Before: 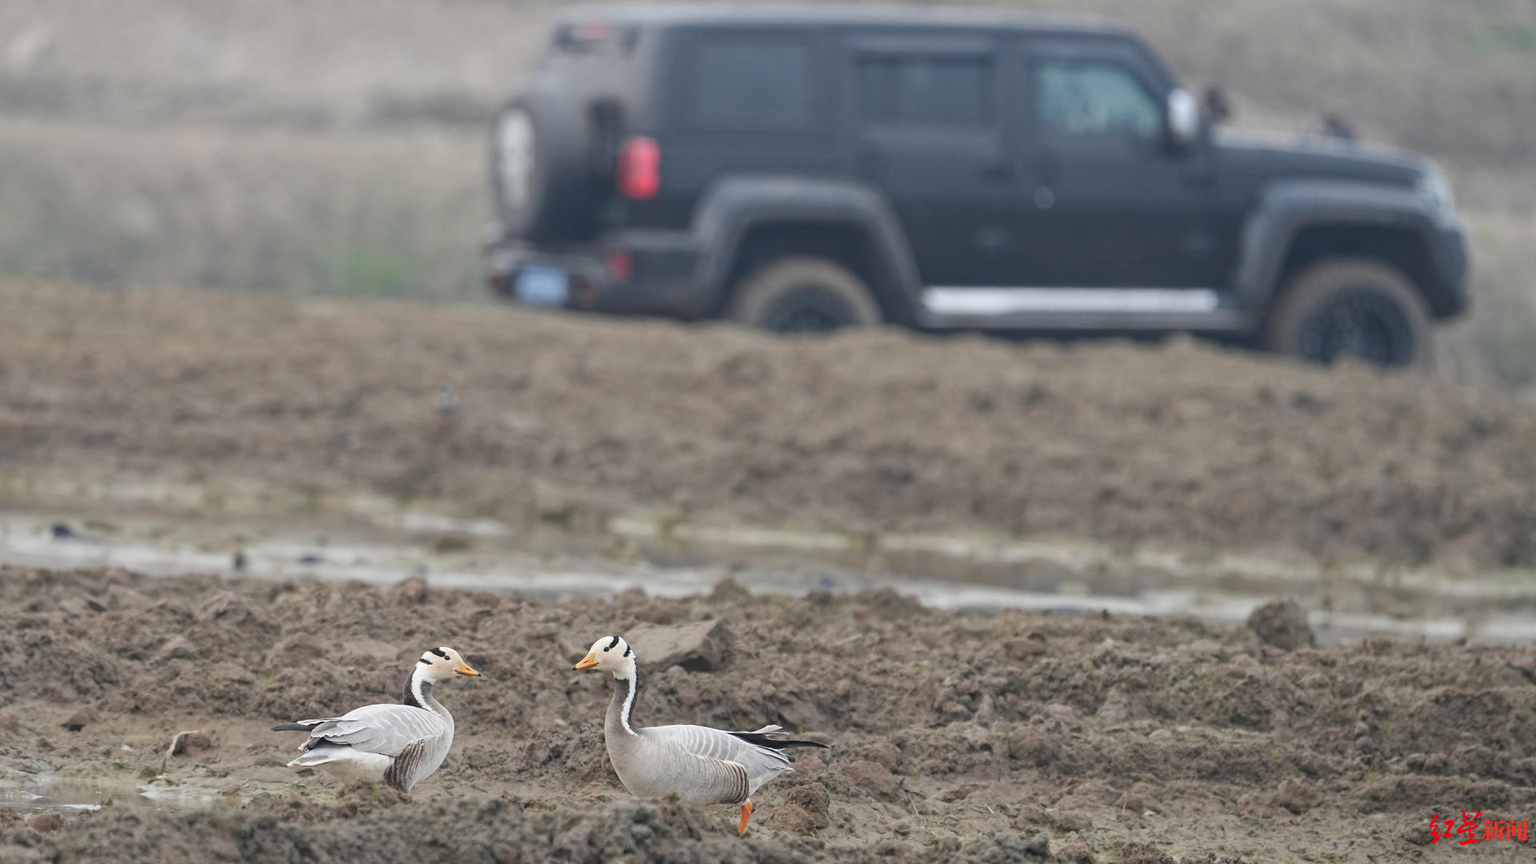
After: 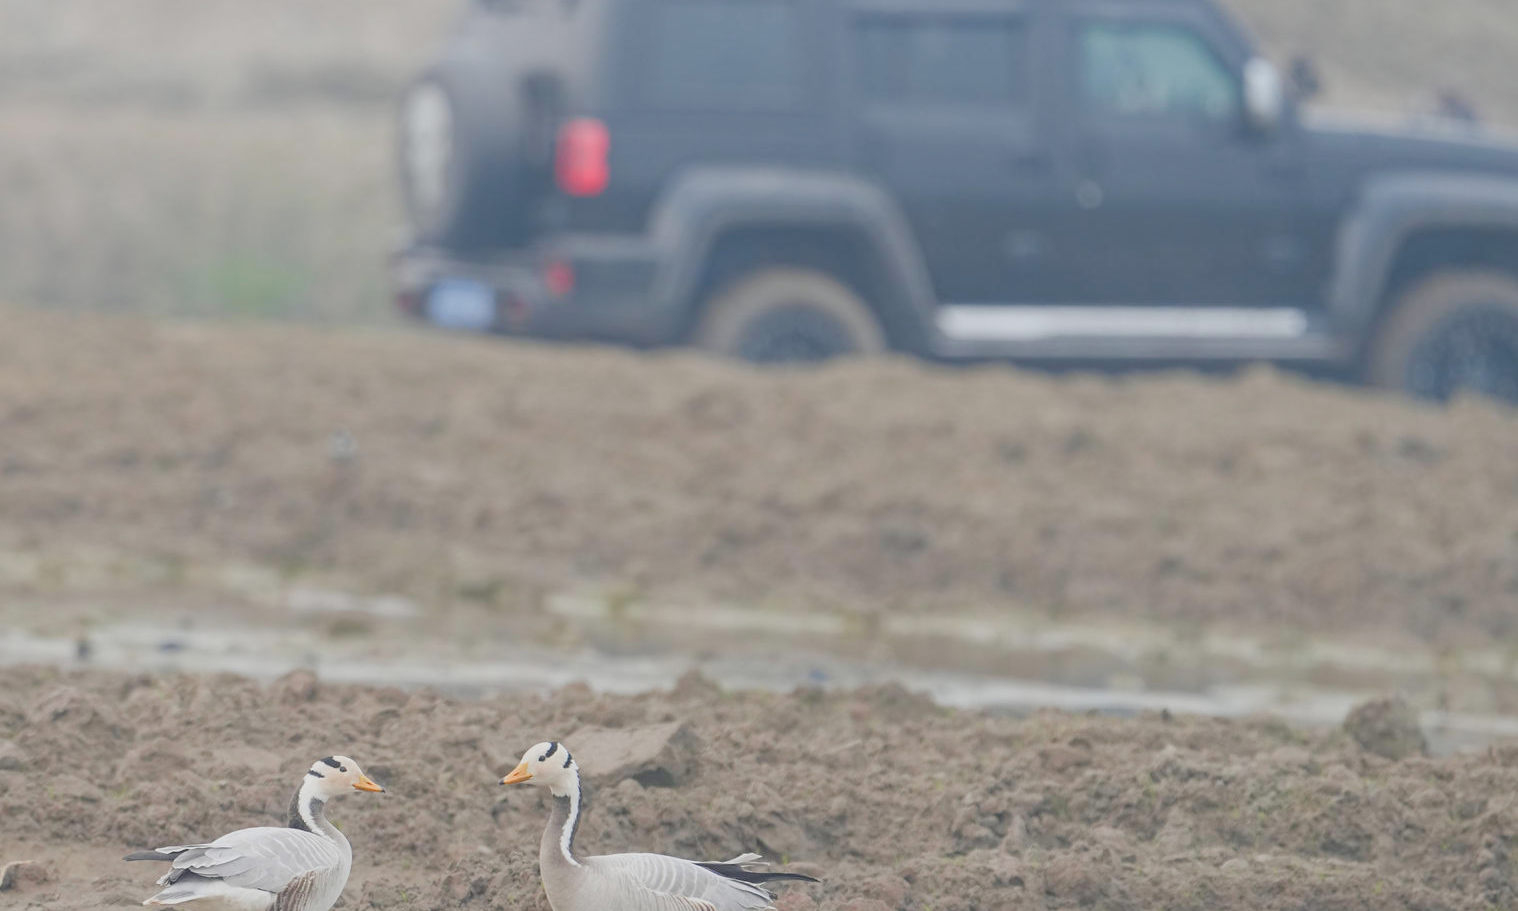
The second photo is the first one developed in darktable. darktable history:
color balance rgb: shadows lift › chroma 2.046%, shadows lift › hue 249.98°, perceptual saturation grading › global saturation 0.831%, perceptual saturation grading › highlights -9.015%, perceptual saturation grading › mid-tones 18.037%, perceptual saturation grading › shadows 28.713%, contrast -29.465%
tone curve: curves: ch0 [(0, 0.137) (1, 1)], preserve colors none
tone equalizer: -8 EV -0.389 EV, -7 EV -0.39 EV, -6 EV -0.333 EV, -5 EV -0.262 EV, -3 EV 0.223 EV, -2 EV 0.315 EV, -1 EV 0.395 EV, +0 EV 0.404 EV, mask exposure compensation -0.485 EV
crop: left 11.286%, top 4.926%, right 9.6%, bottom 10.688%
